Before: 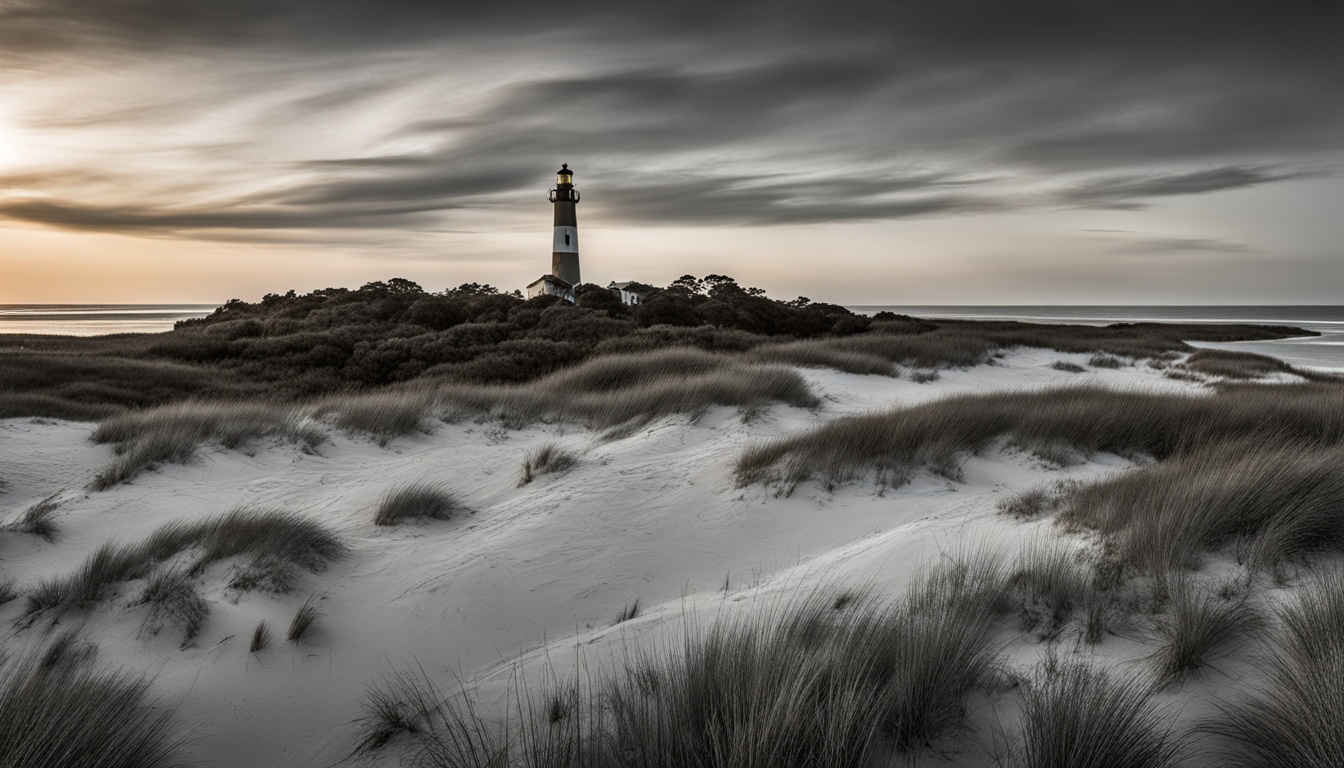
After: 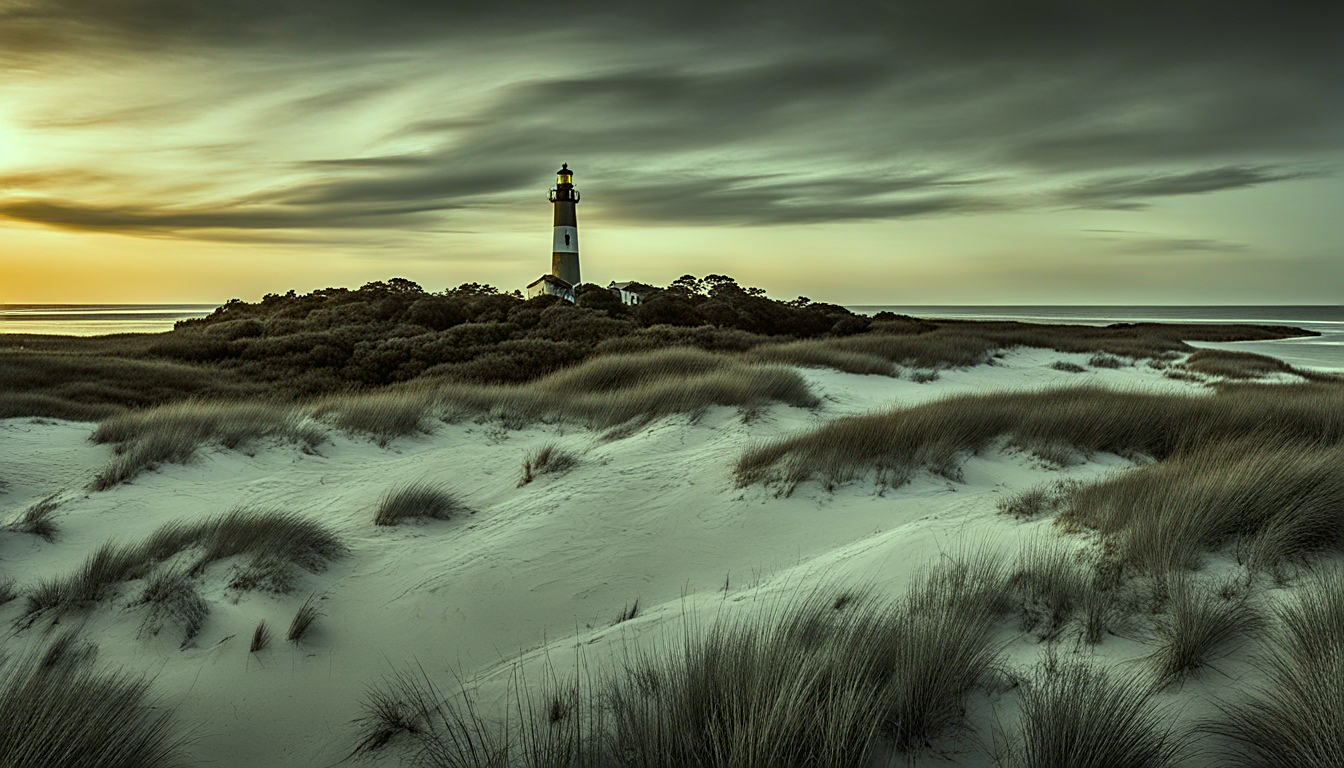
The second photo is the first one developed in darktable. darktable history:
color correction: highlights a* -10.77, highlights b* 9.8, saturation 1.72
sharpen: on, module defaults
